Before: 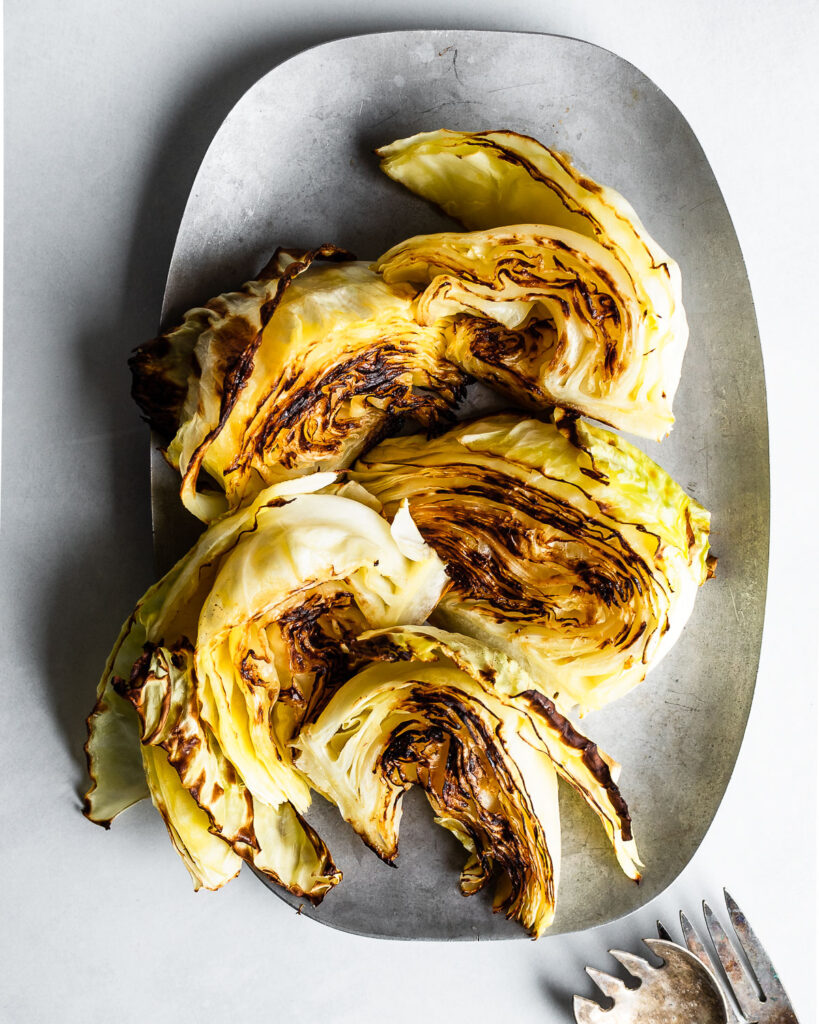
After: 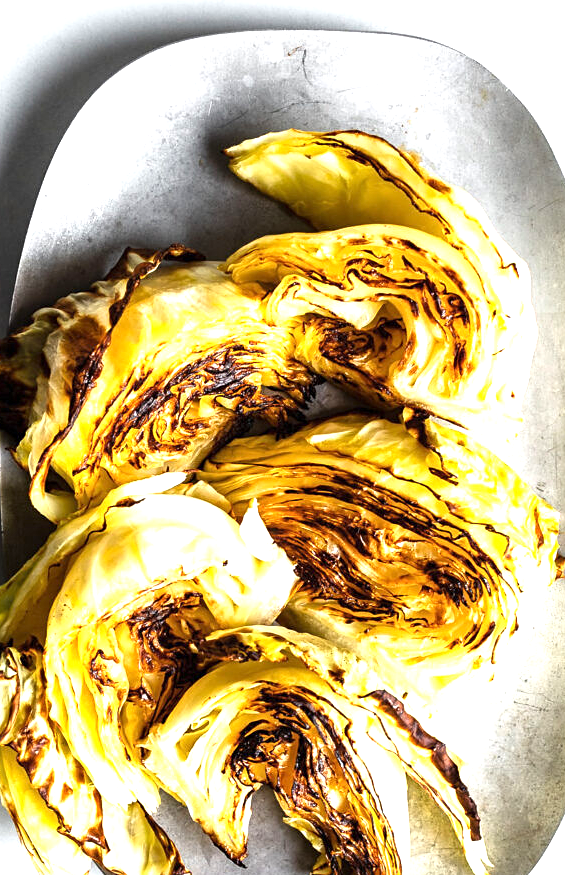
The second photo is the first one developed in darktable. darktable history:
crop: left 18.519%, right 12.382%, bottom 14.481%
sharpen: amount 0.204
exposure: exposure 1.001 EV, compensate highlight preservation false
